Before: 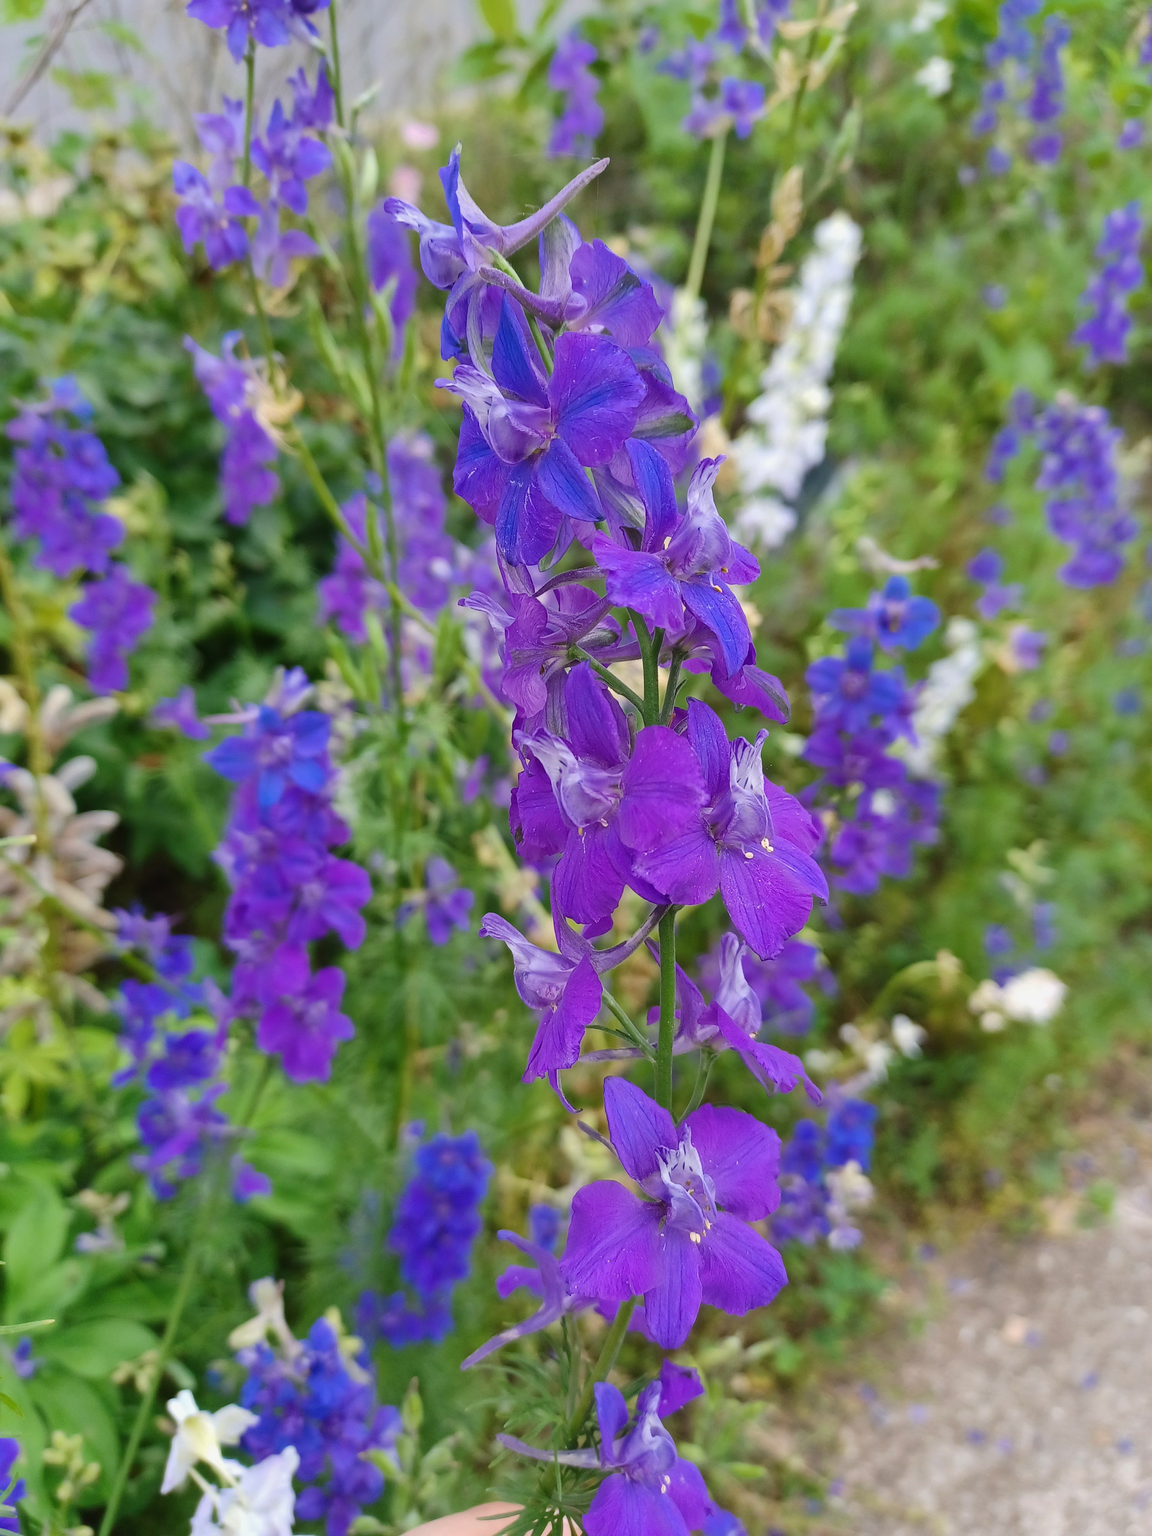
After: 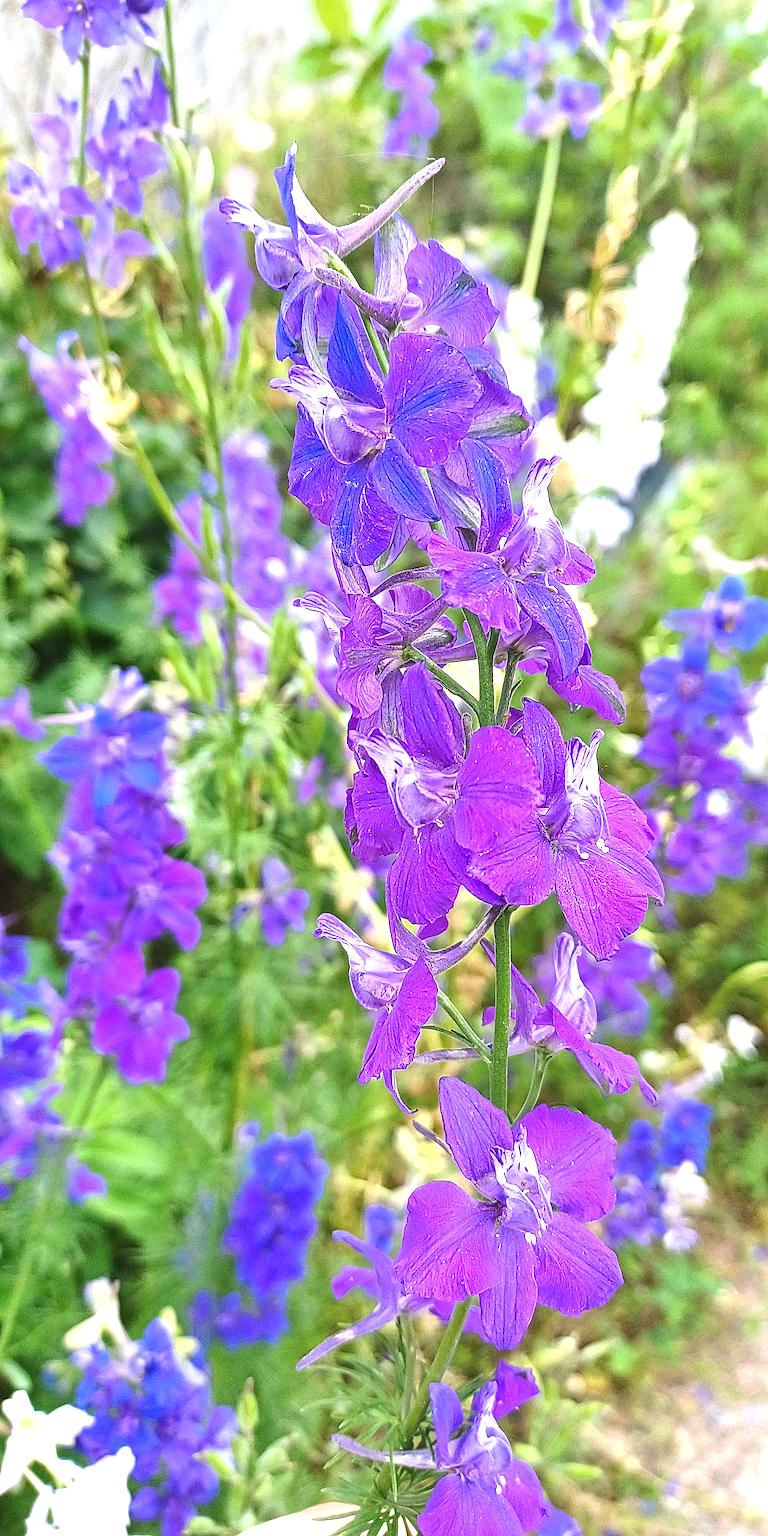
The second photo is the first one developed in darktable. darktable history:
crop and rotate: left 14.355%, right 18.949%
exposure: black level correction 0, exposure 1.2 EV, compensate highlight preservation false
local contrast: mode bilateral grid, contrast 20, coarseness 3, detail 298%, midtone range 0.2
